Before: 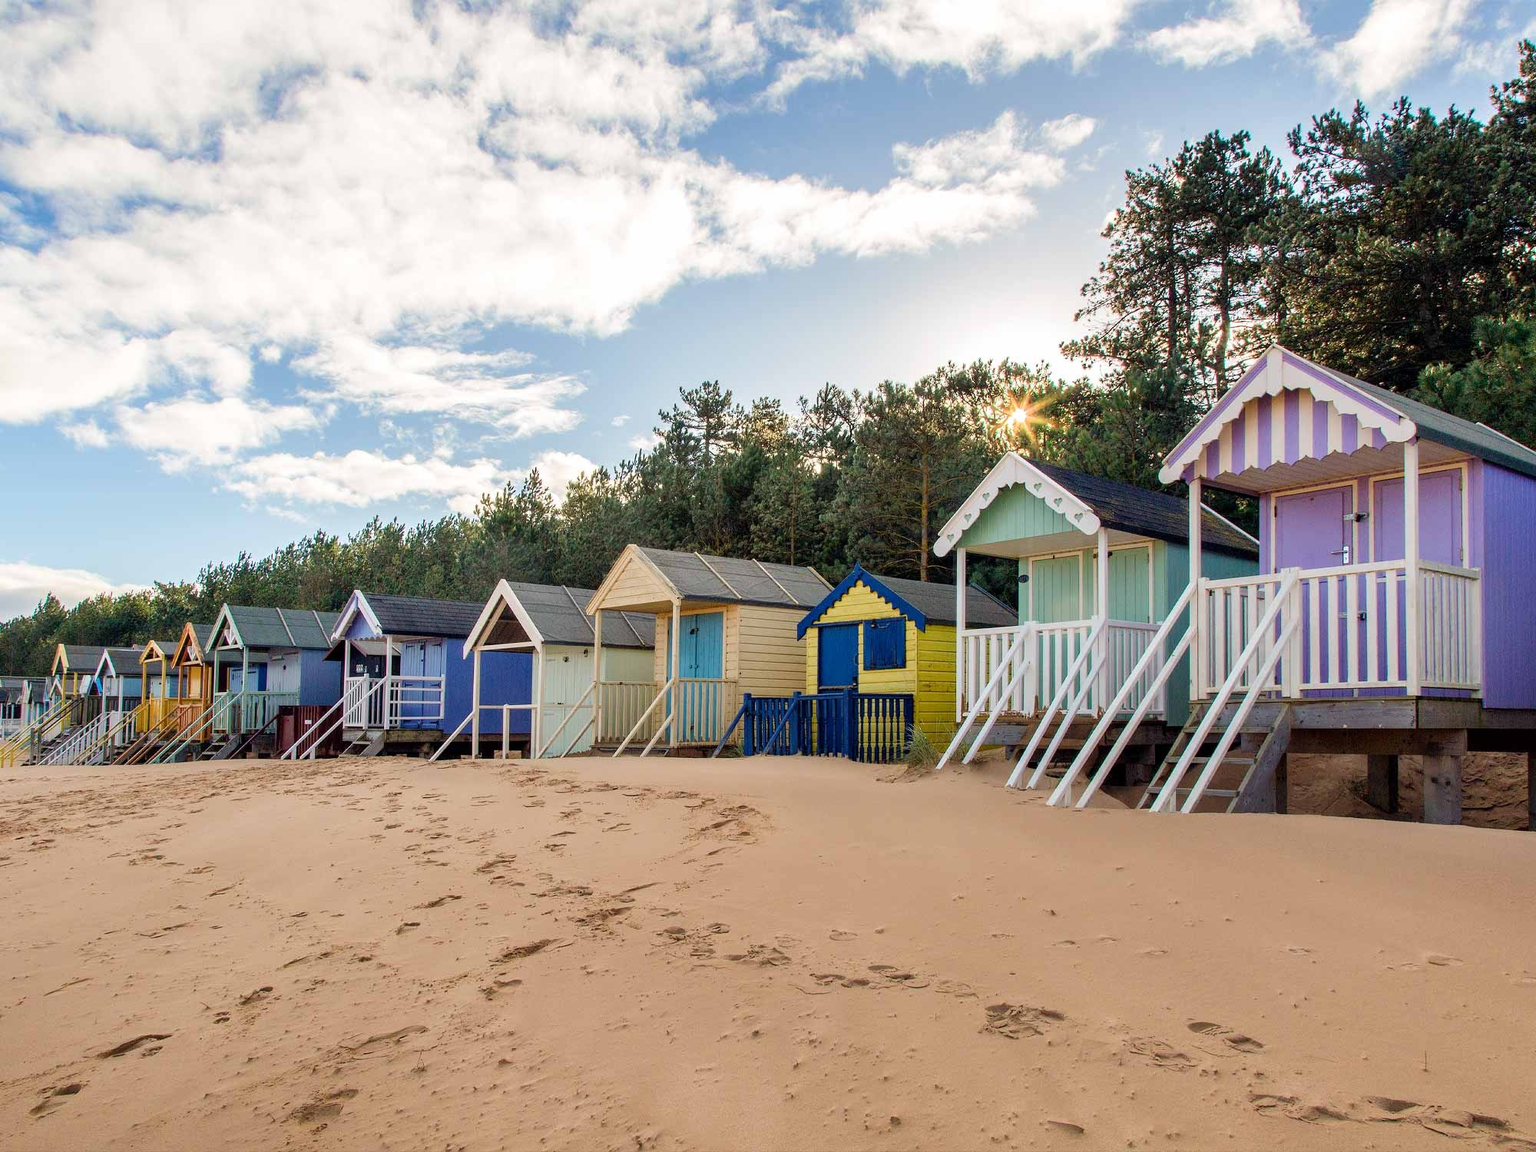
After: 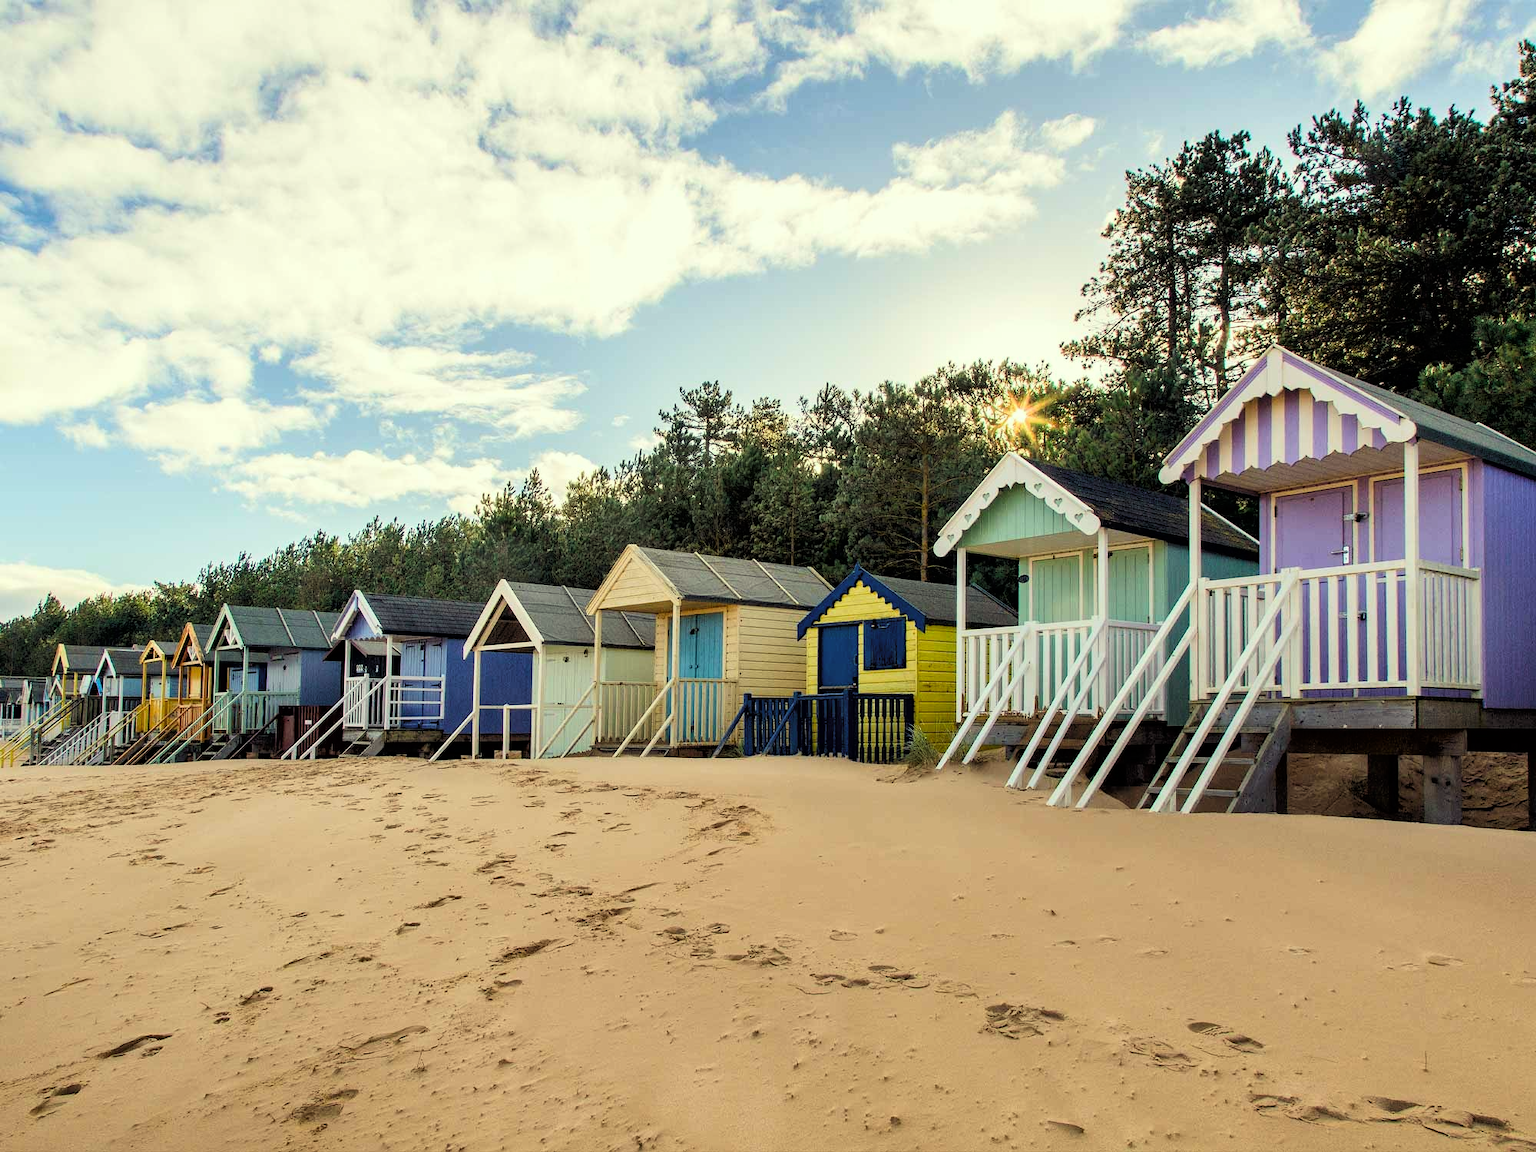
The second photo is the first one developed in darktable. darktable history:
tone curve: curves: ch0 [(0, 0) (0.118, 0.034) (0.182, 0.124) (0.265, 0.214) (0.504, 0.508) (0.783, 0.825) (1, 1)], color space Lab, linked channels, preserve colors none
color correction: highlights a* -5.94, highlights b* 11.19
